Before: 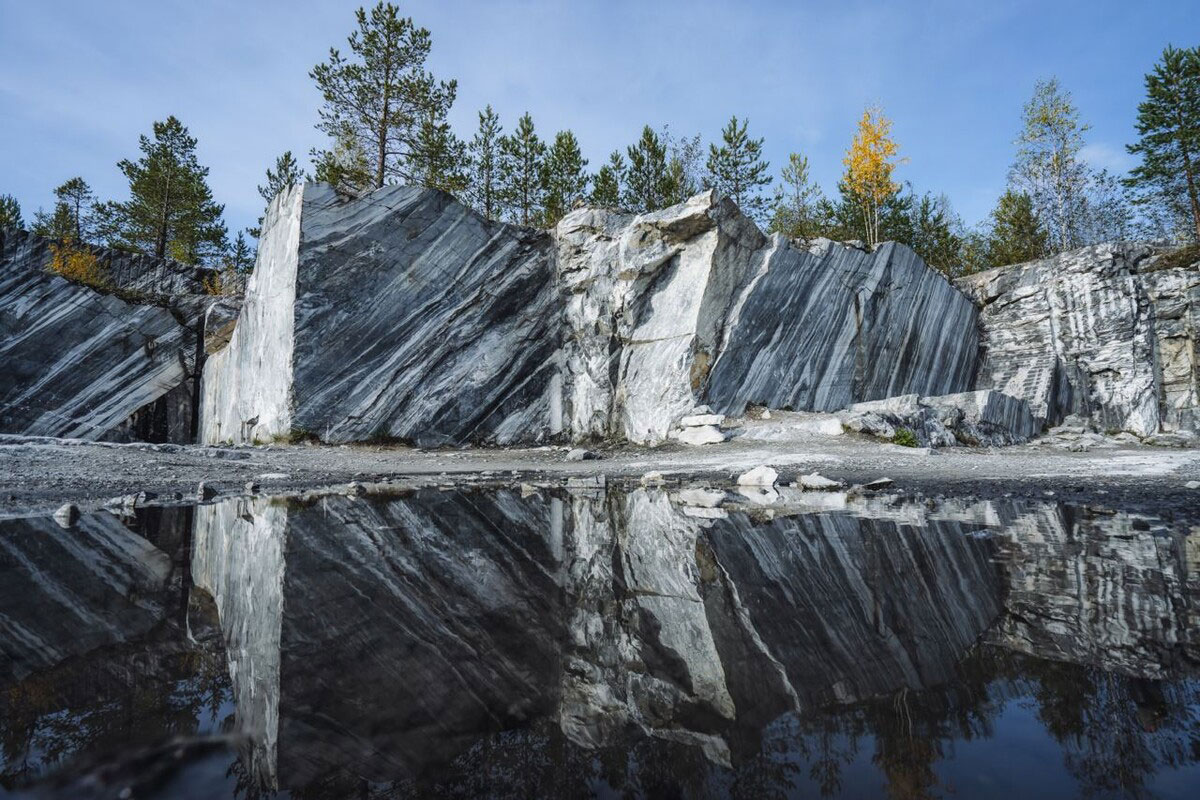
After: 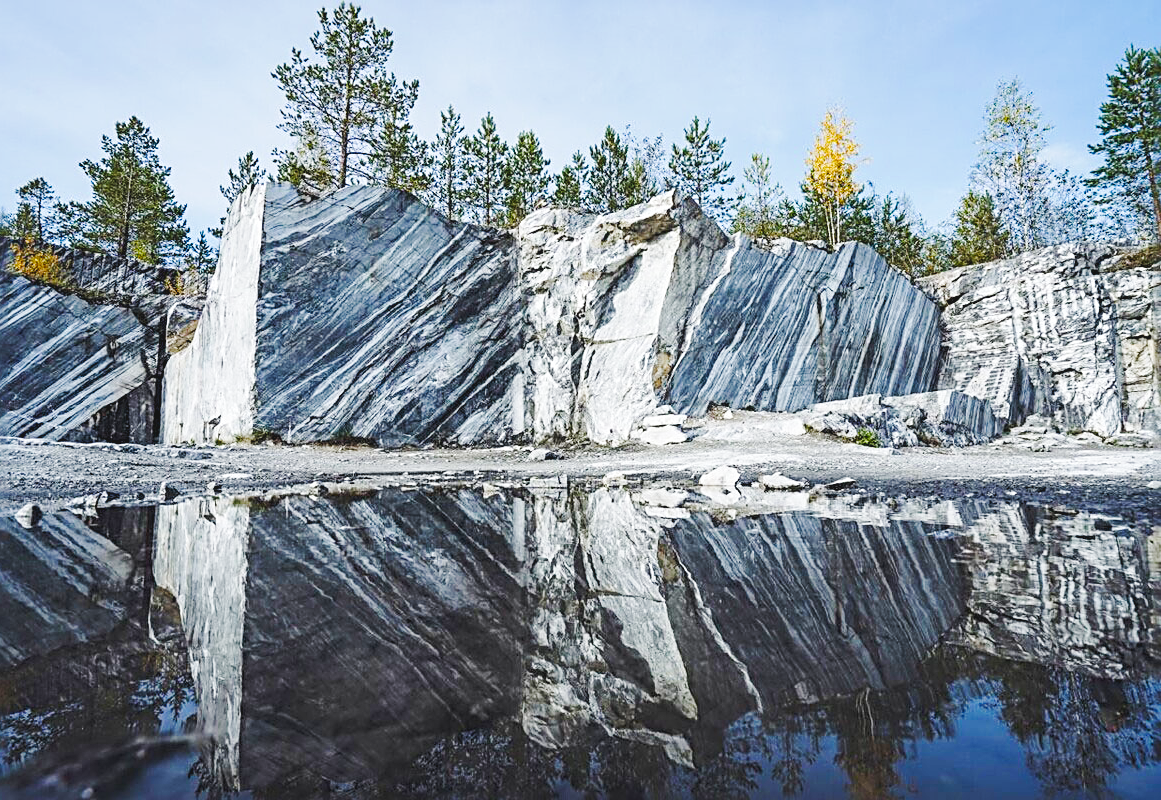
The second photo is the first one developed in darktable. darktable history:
color balance rgb: perceptual saturation grading › global saturation 20%, perceptual saturation grading › highlights -25%, perceptual saturation grading › shadows 25%
crop and rotate: left 3.238%
sharpen: radius 2.817, amount 0.715
base curve: curves: ch0 [(0, 0.007) (0.028, 0.063) (0.121, 0.311) (0.46, 0.743) (0.859, 0.957) (1, 1)], preserve colors none
